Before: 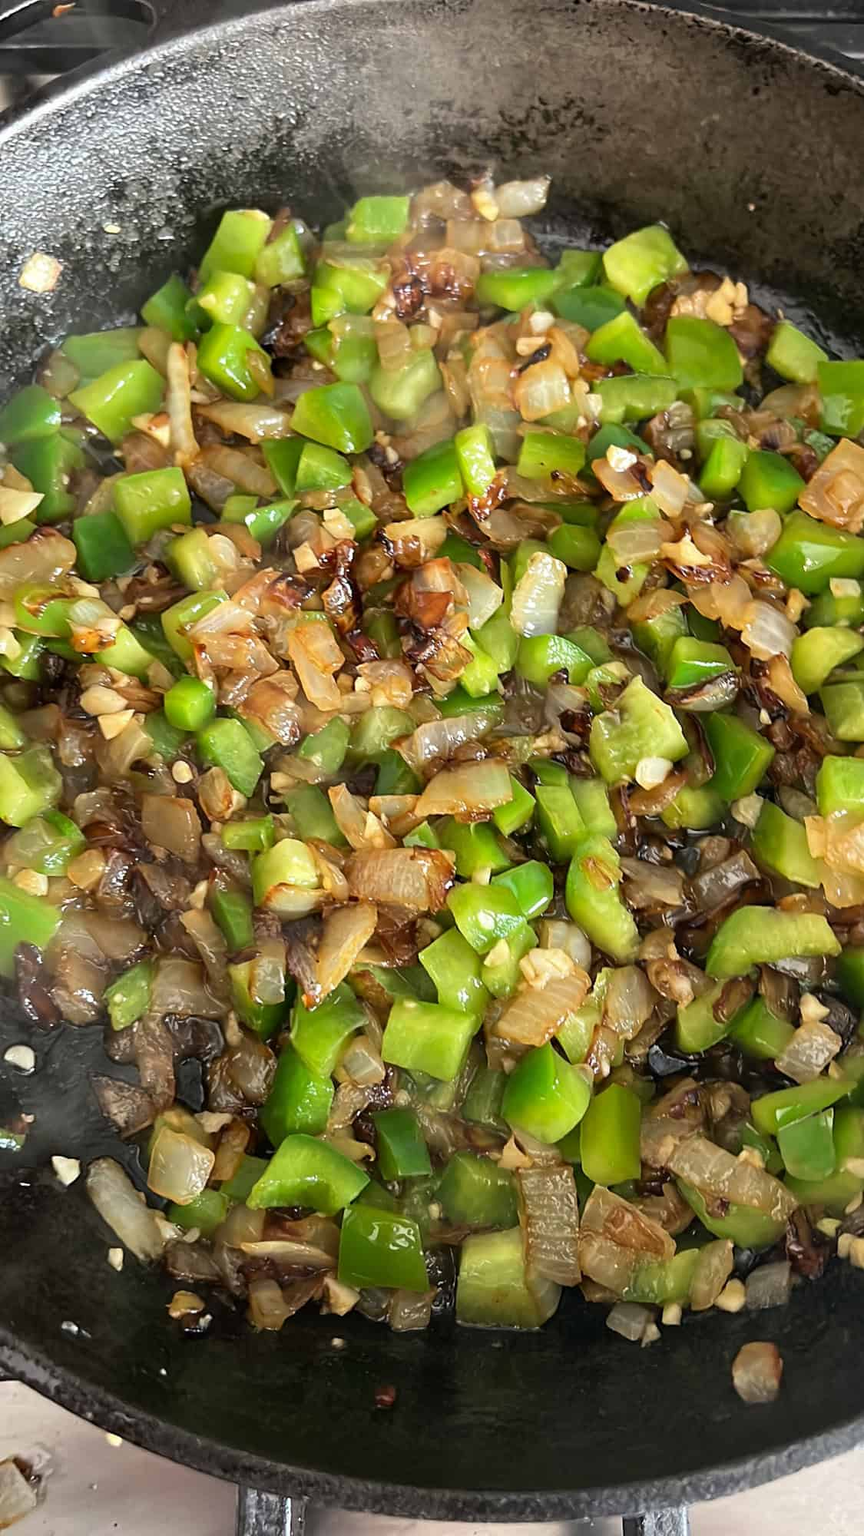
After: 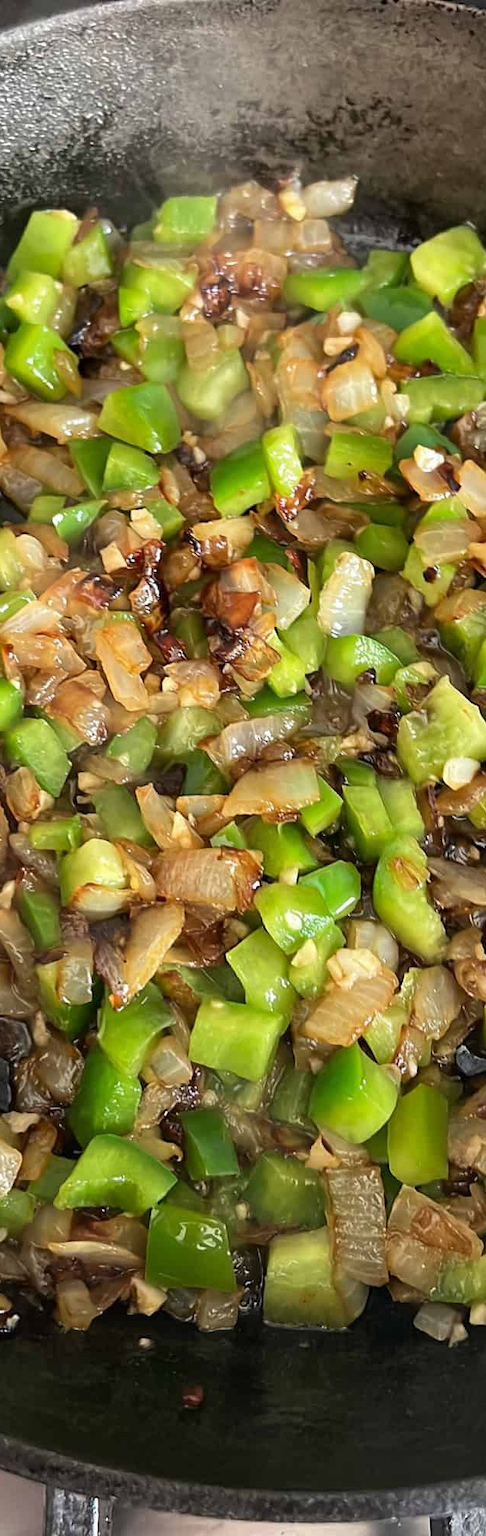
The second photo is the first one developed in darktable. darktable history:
crop and rotate: left 22.344%, right 21.23%
